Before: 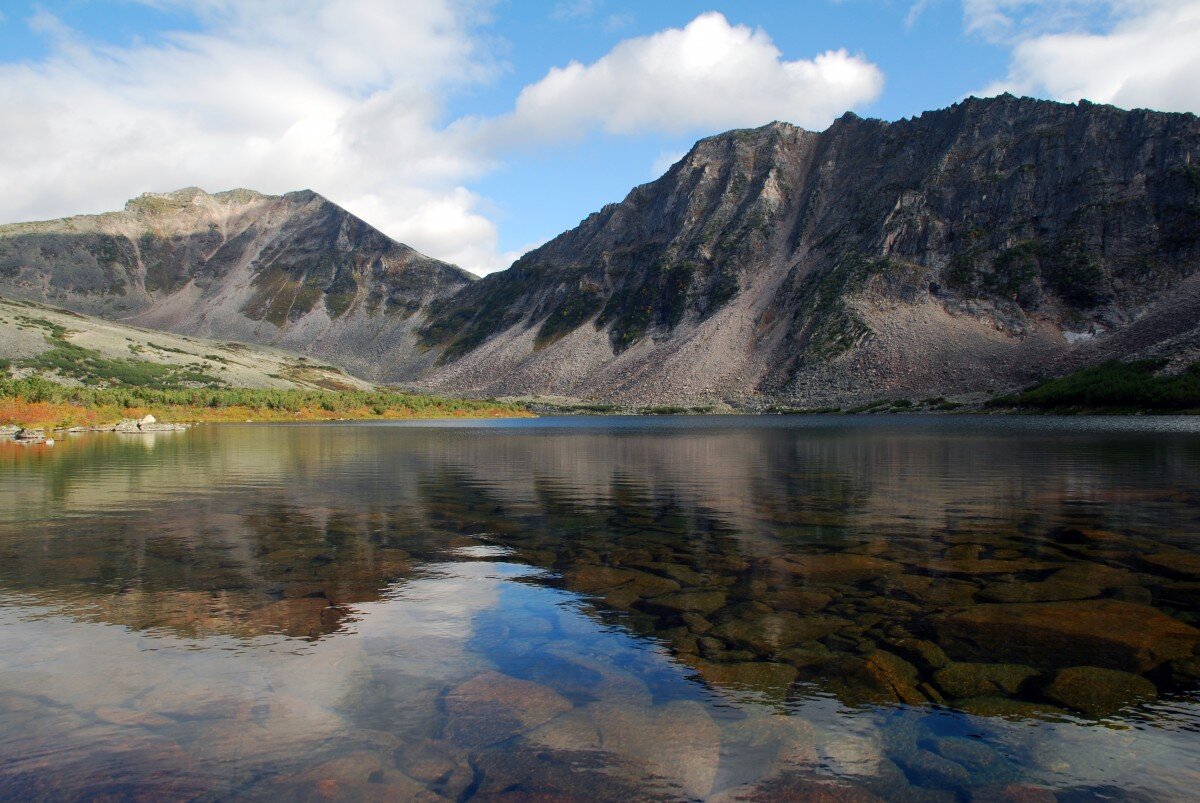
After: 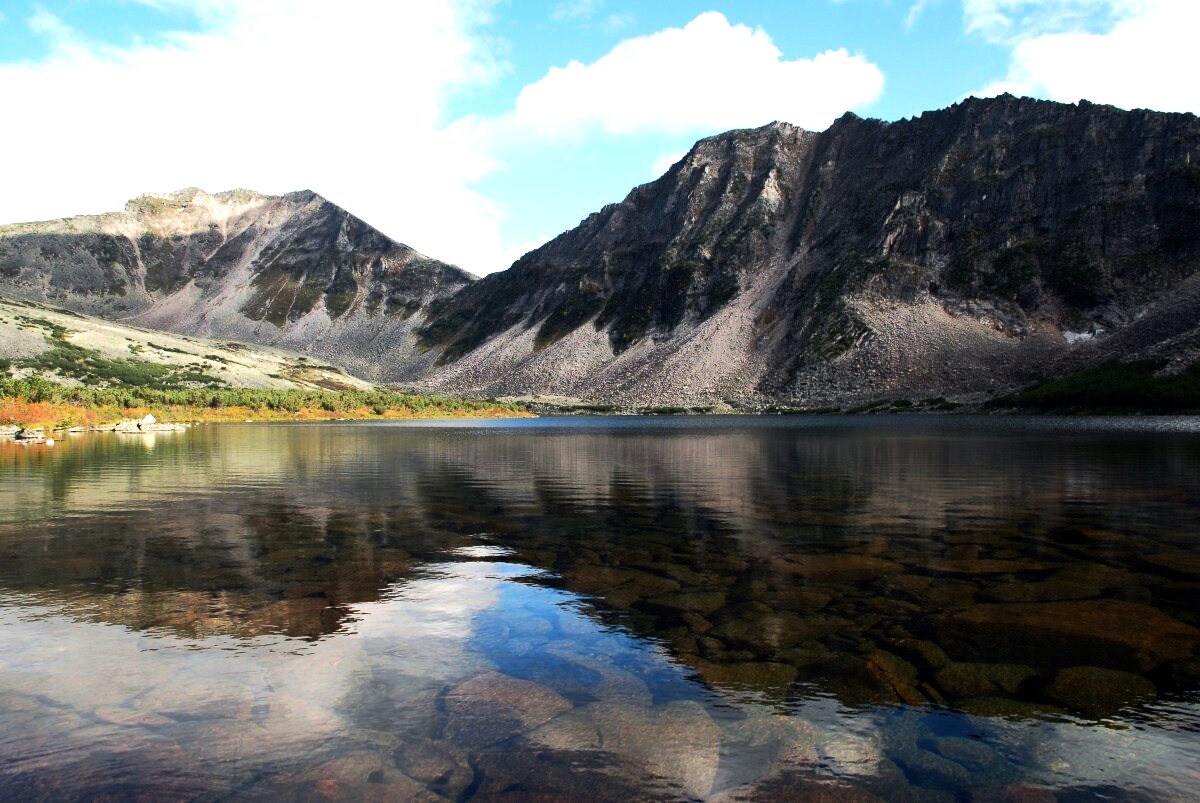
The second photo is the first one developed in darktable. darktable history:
tone equalizer: -8 EV -1.11 EV, -7 EV -1.03 EV, -6 EV -0.85 EV, -5 EV -0.555 EV, -3 EV 0.584 EV, -2 EV 0.838 EV, -1 EV 1.01 EV, +0 EV 1.08 EV, edges refinement/feathering 500, mask exposure compensation -1.57 EV, preserve details no
